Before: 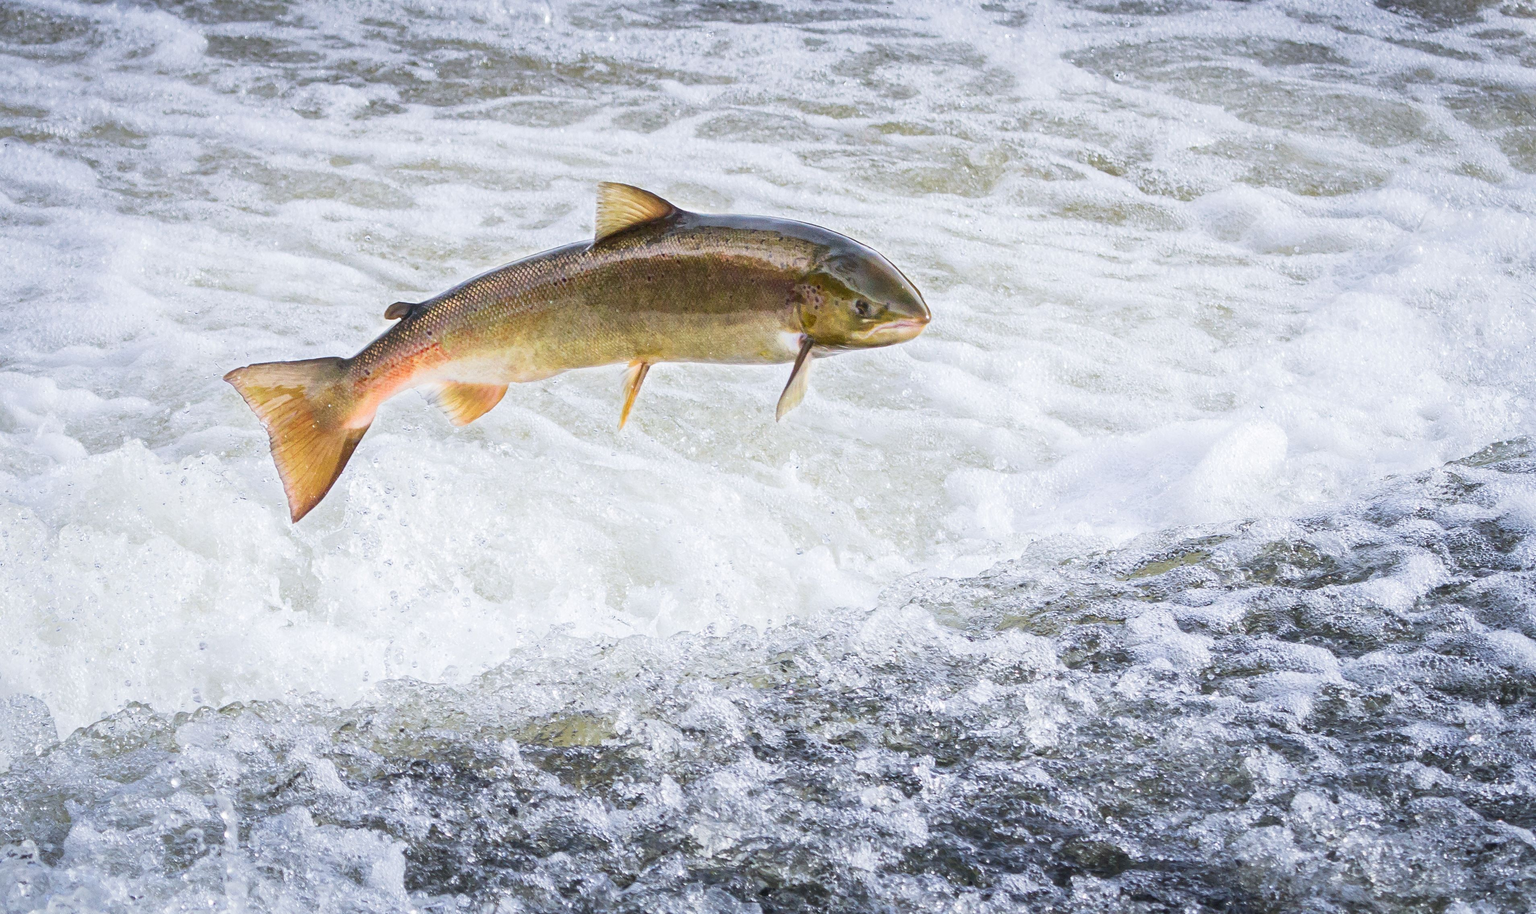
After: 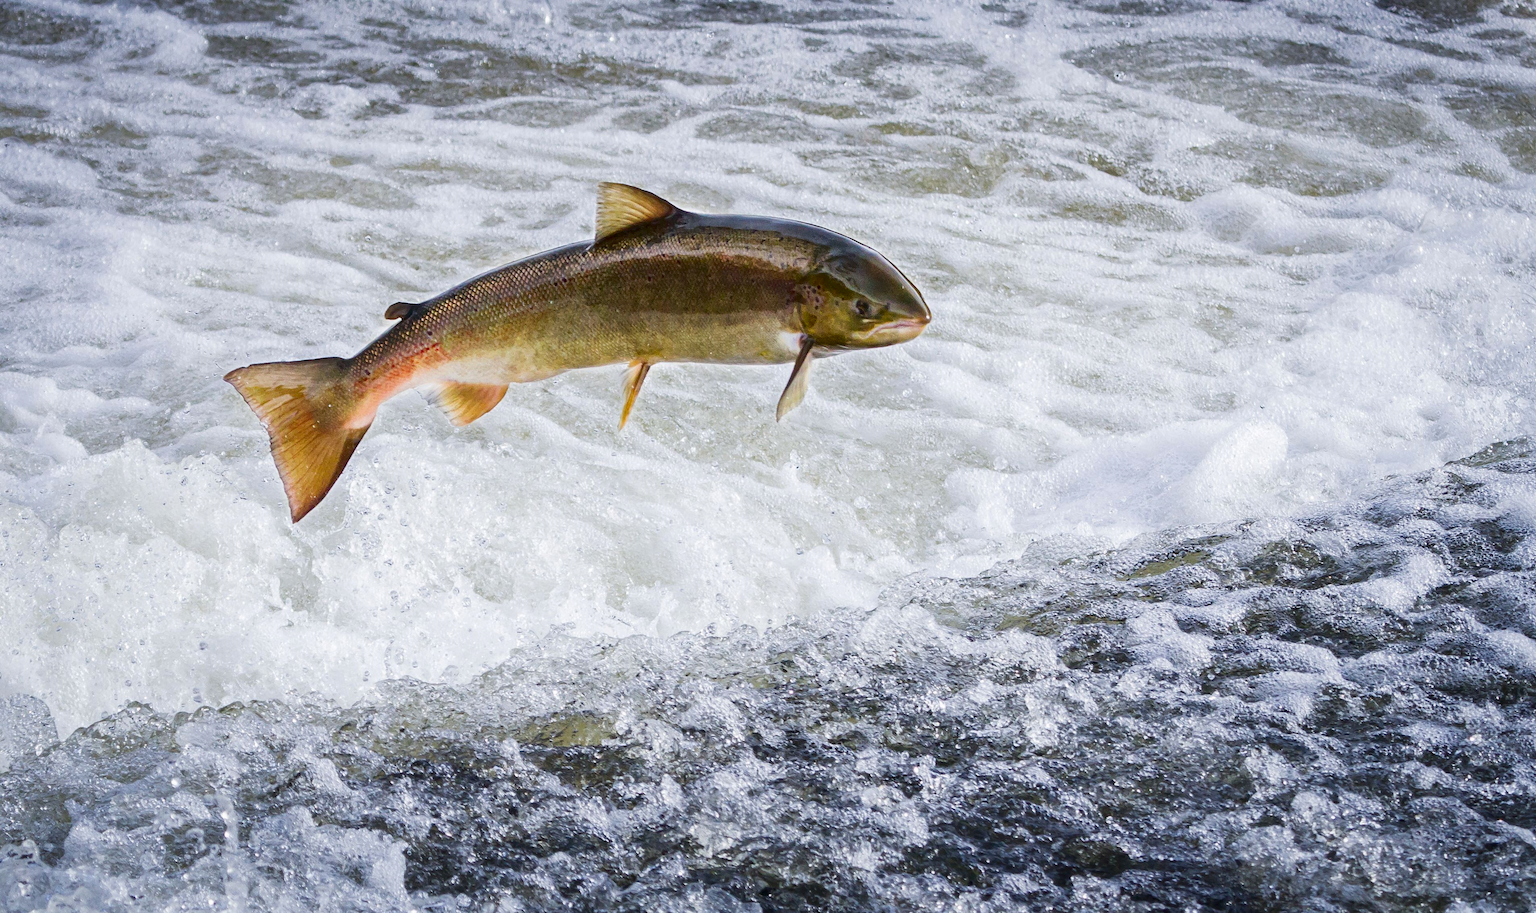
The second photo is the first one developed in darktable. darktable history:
contrast brightness saturation: brightness -0.218, saturation 0.075
